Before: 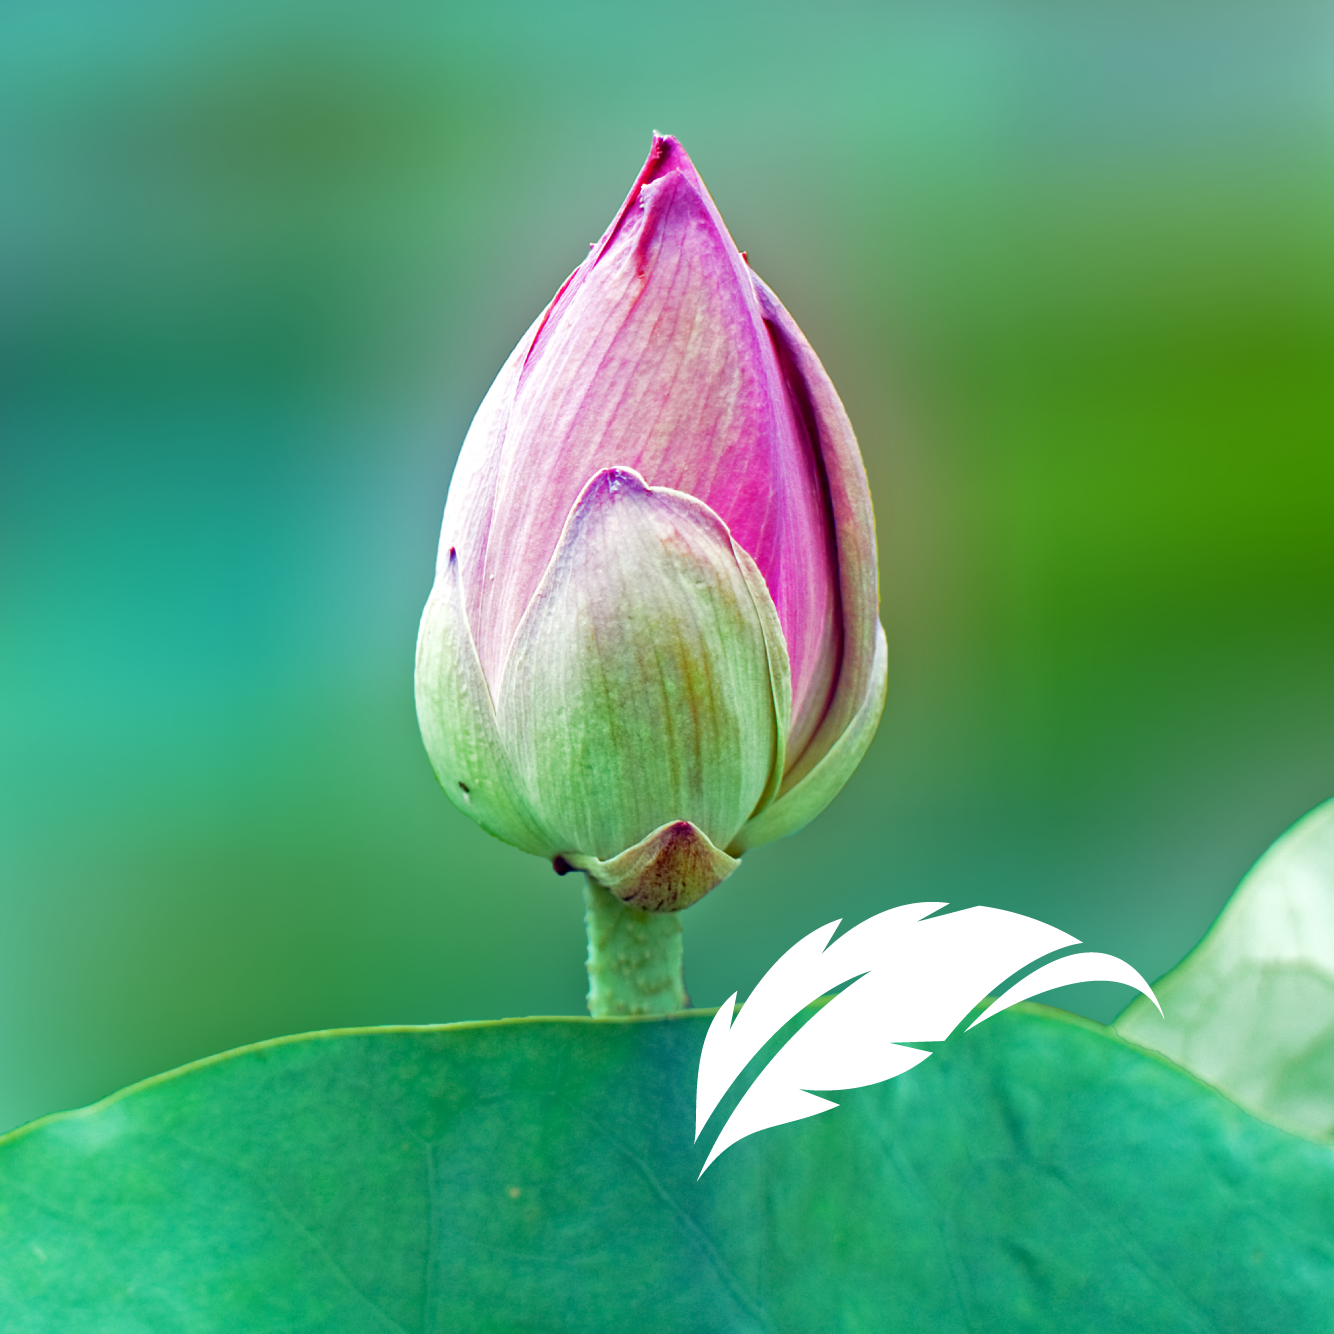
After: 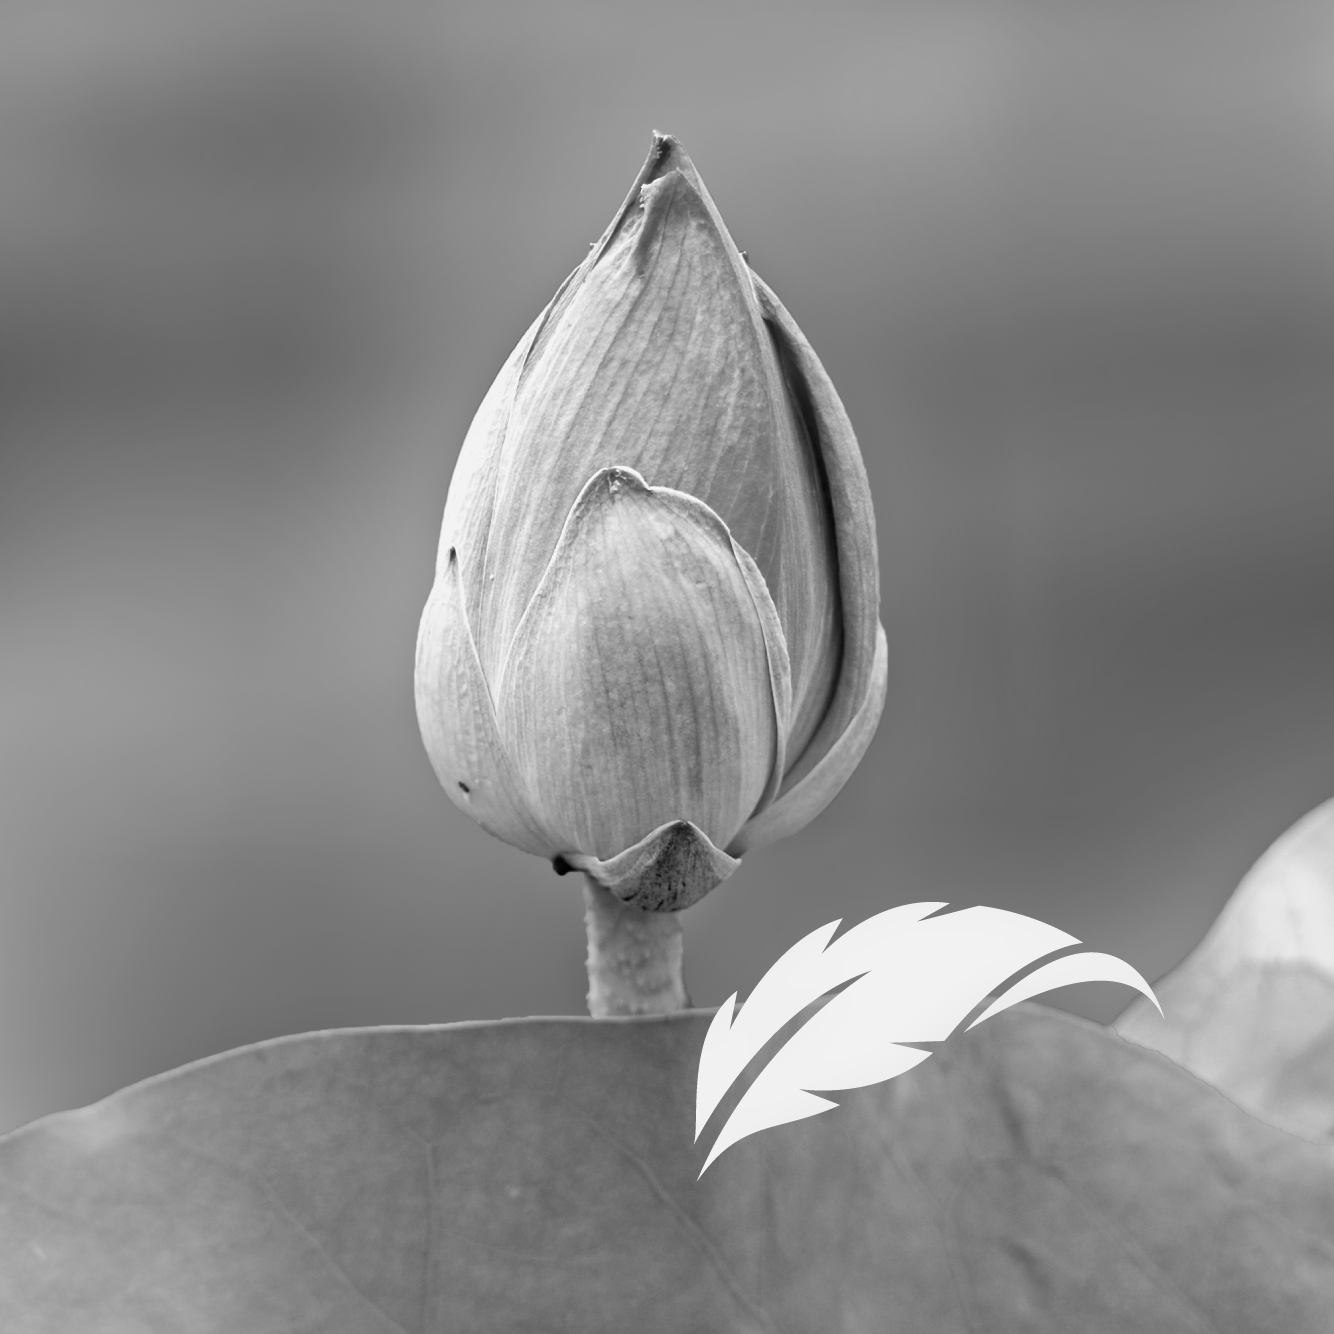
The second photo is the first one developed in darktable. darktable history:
monochrome: a 14.95, b -89.96
tone equalizer: on, module defaults
